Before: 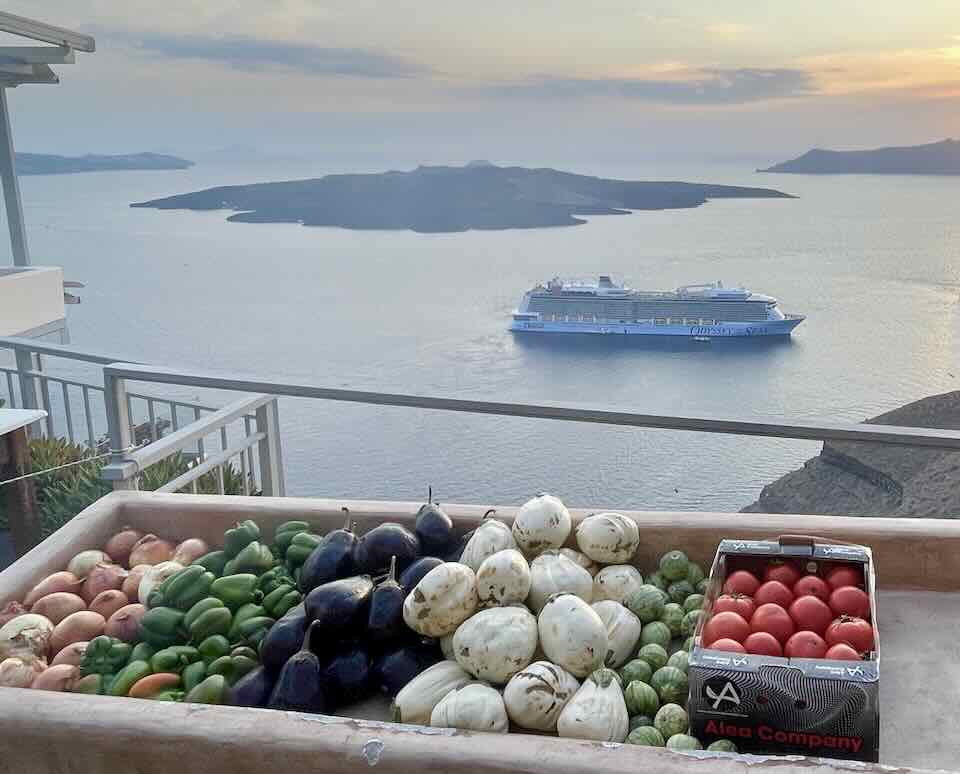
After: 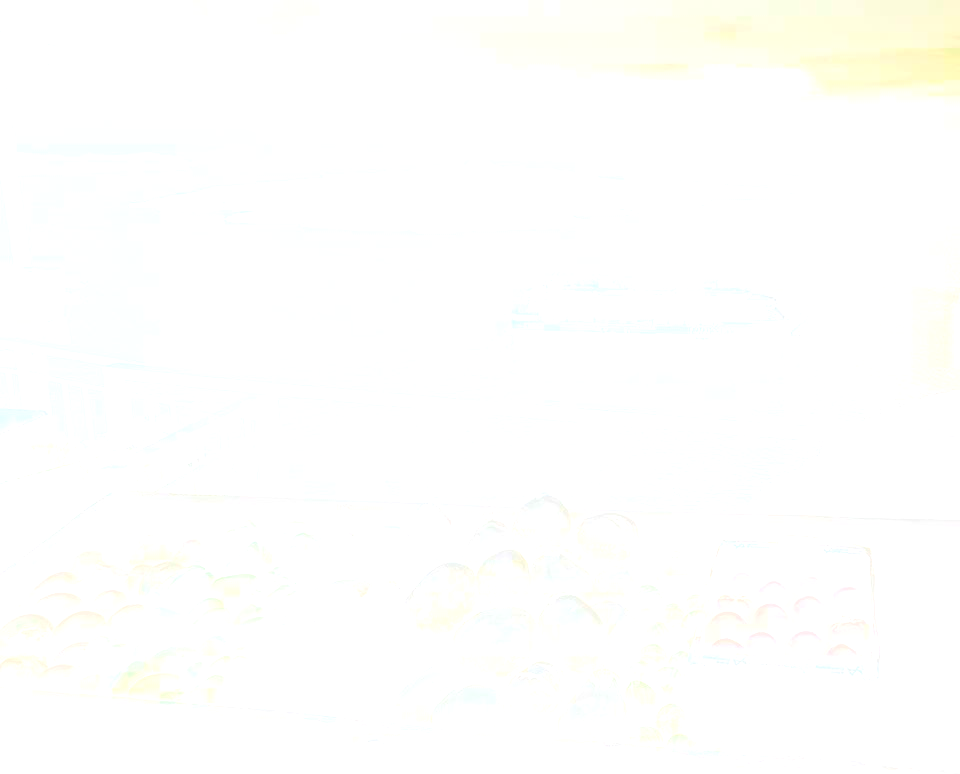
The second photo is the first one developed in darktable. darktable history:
exposure: black level correction 0.001, exposure 0.5 EV, compensate exposure bias true, compensate highlight preservation false
bloom: size 85%, threshold 5%, strength 85%
